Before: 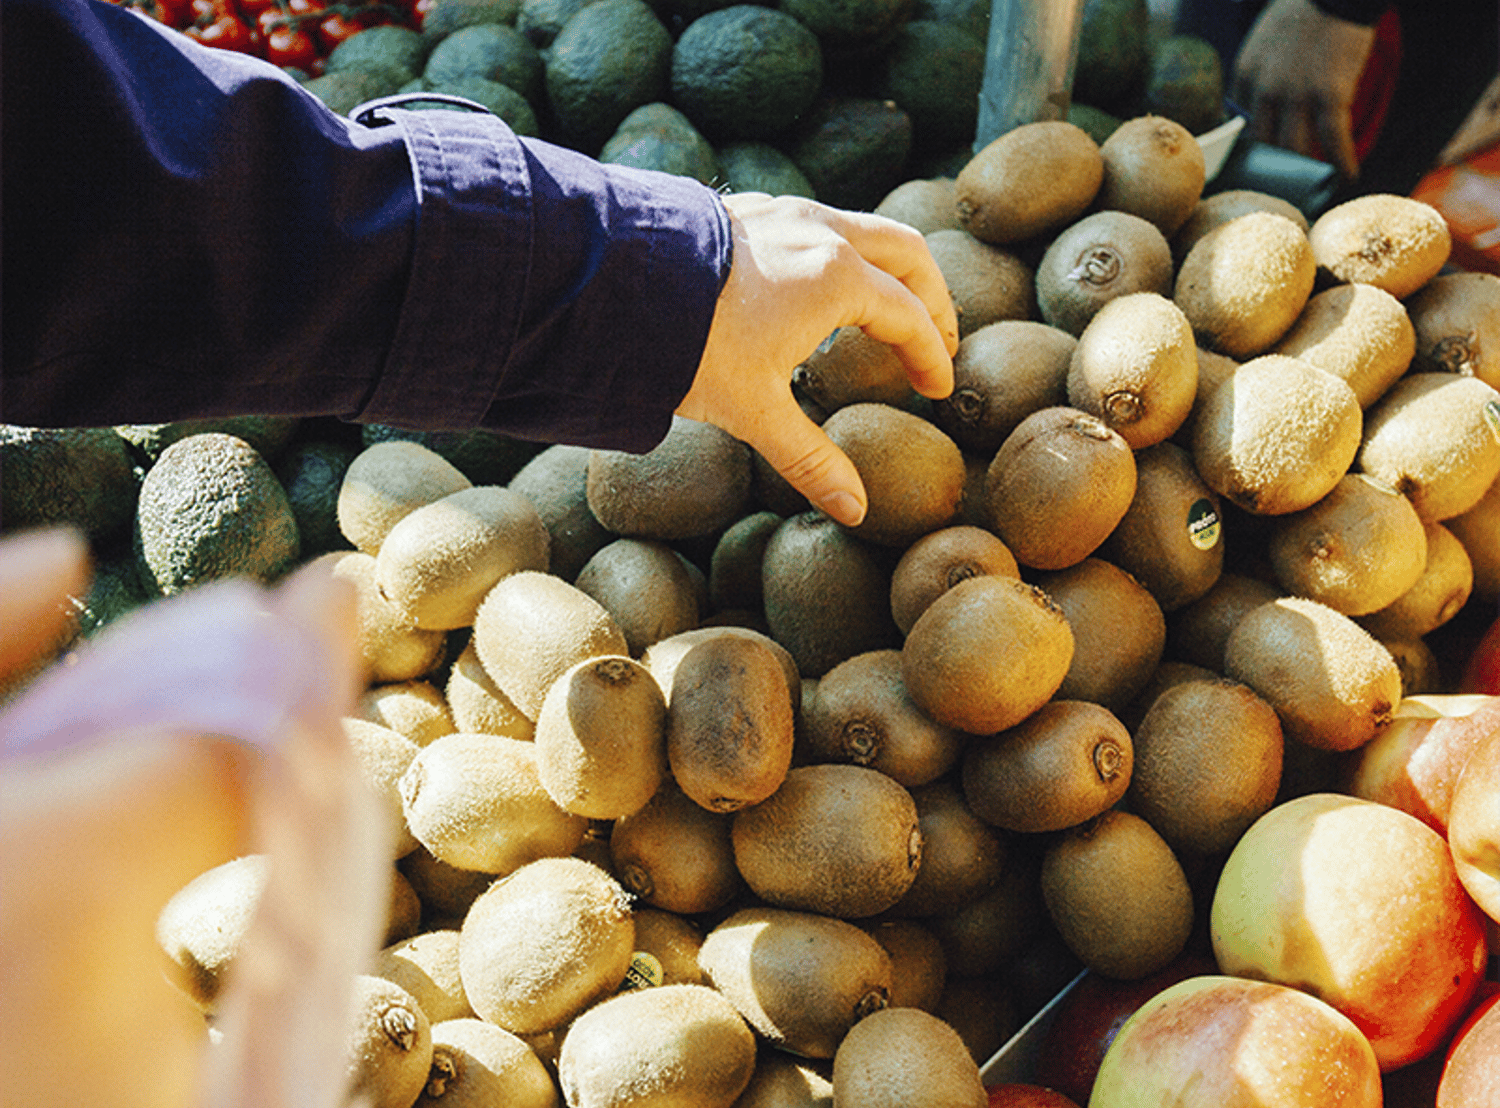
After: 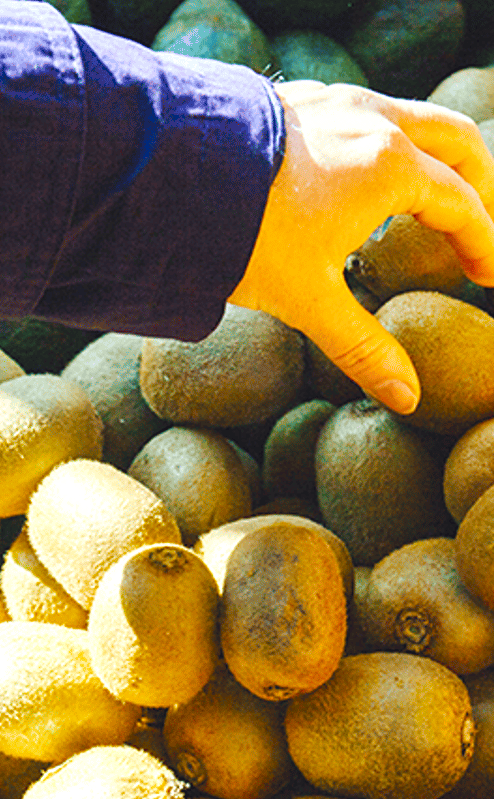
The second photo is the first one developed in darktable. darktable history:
levels: mode automatic, levels [0.062, 0.494, 0.925]
exposure: exposure 0.637 EV, compensate exposure bias true, compensate highlight preservation false
crop and rotate: left 29.876%, top 10.181%, right 37.167%, bottom 17.631%
color balance rgb: linear chroma grading › global chroma 15.132%, perceptual saturation grading › global saturation 31.282%, contrast -9.588%
